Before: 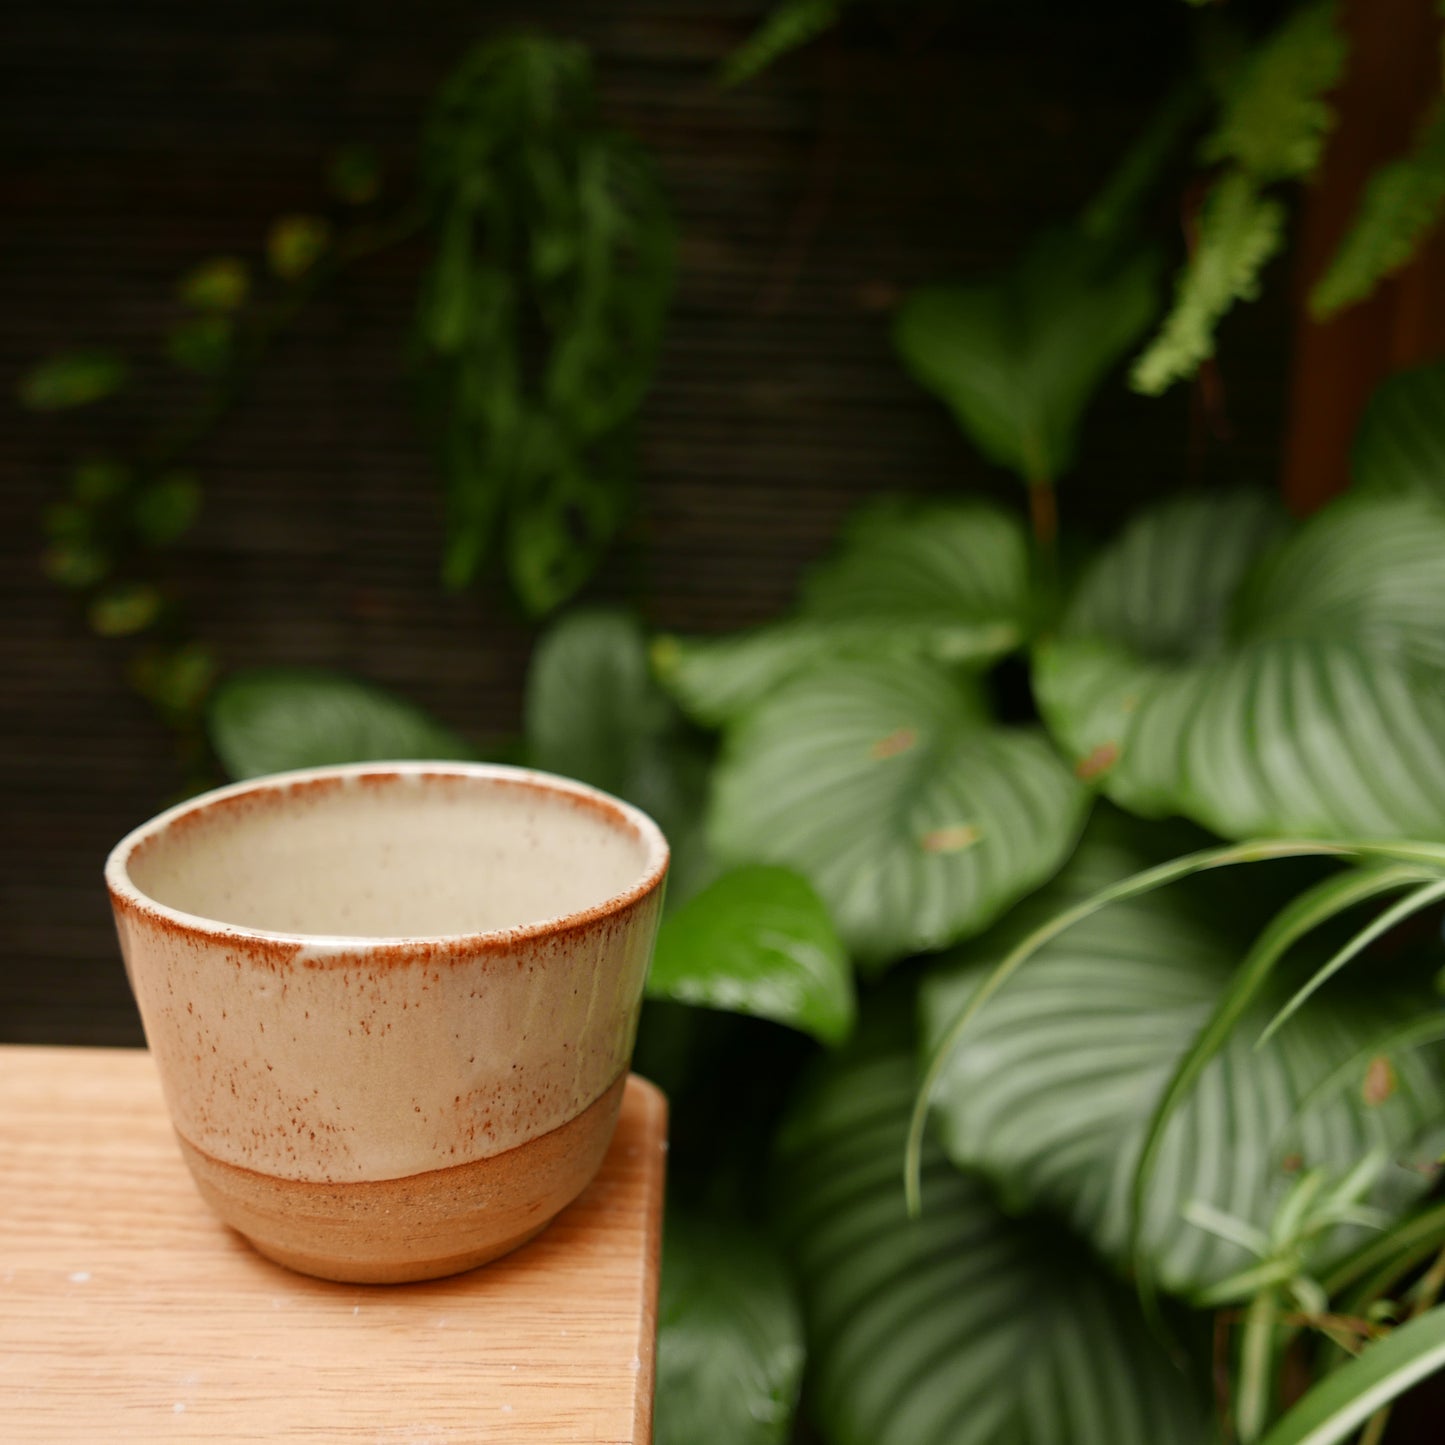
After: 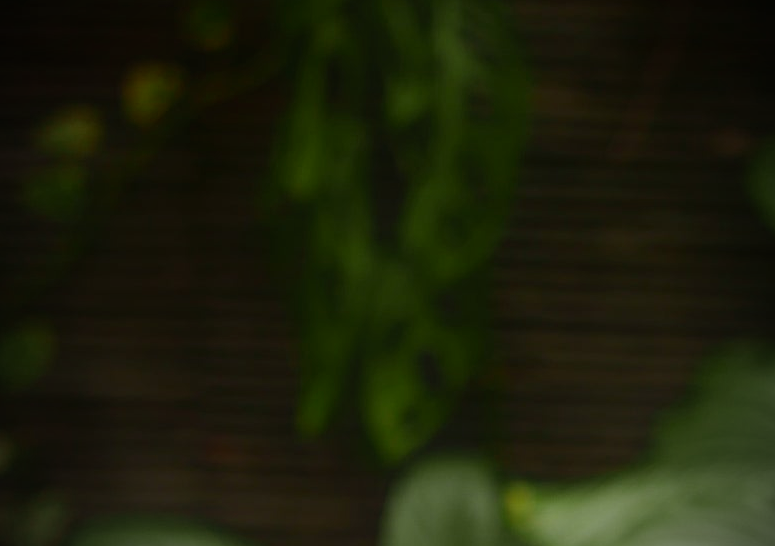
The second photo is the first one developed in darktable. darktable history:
vignetting: fall-off start 74.49%, fall-off radius 65.9%, brightness -0.628, saturation -0.68
contrast equalizer: y [[0.439, 0.44, 0.442, 0.457, 0.493, 0.498], [0.5 ×6], [0.5 ×6], [0 ×6], [0 ×6]]
crop: left 10.121%, top 10.631%, right 36.218%, bottom 51.526%
